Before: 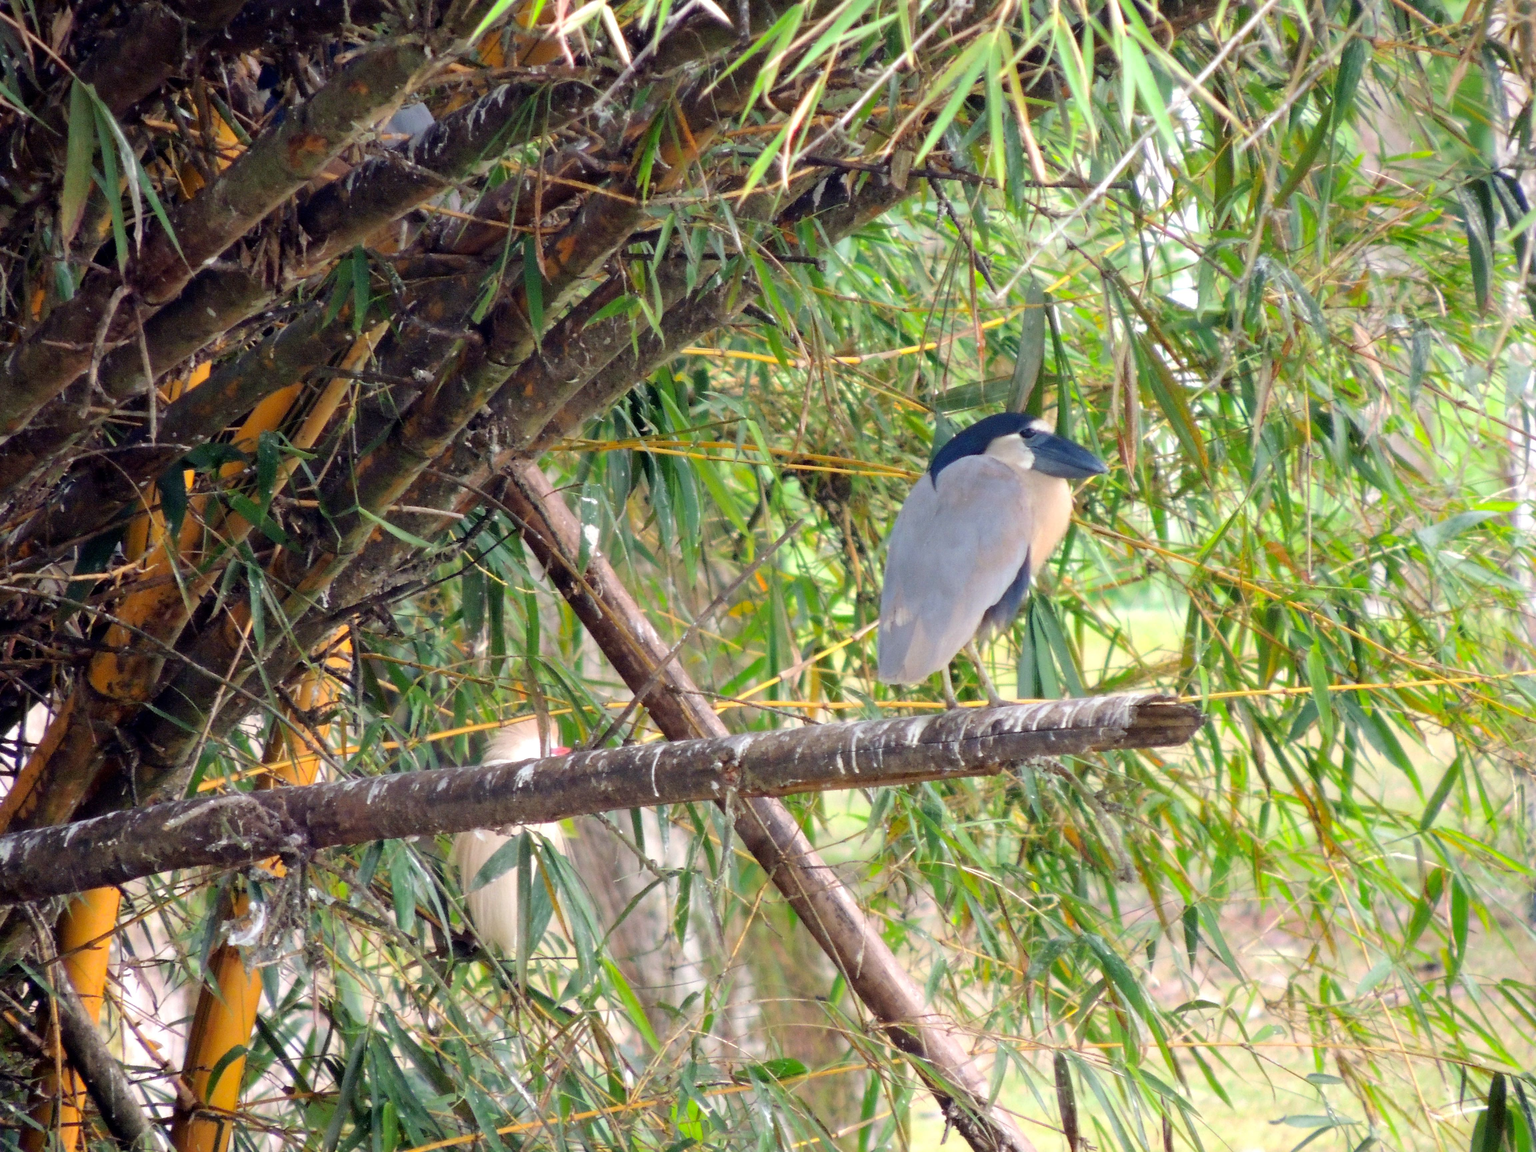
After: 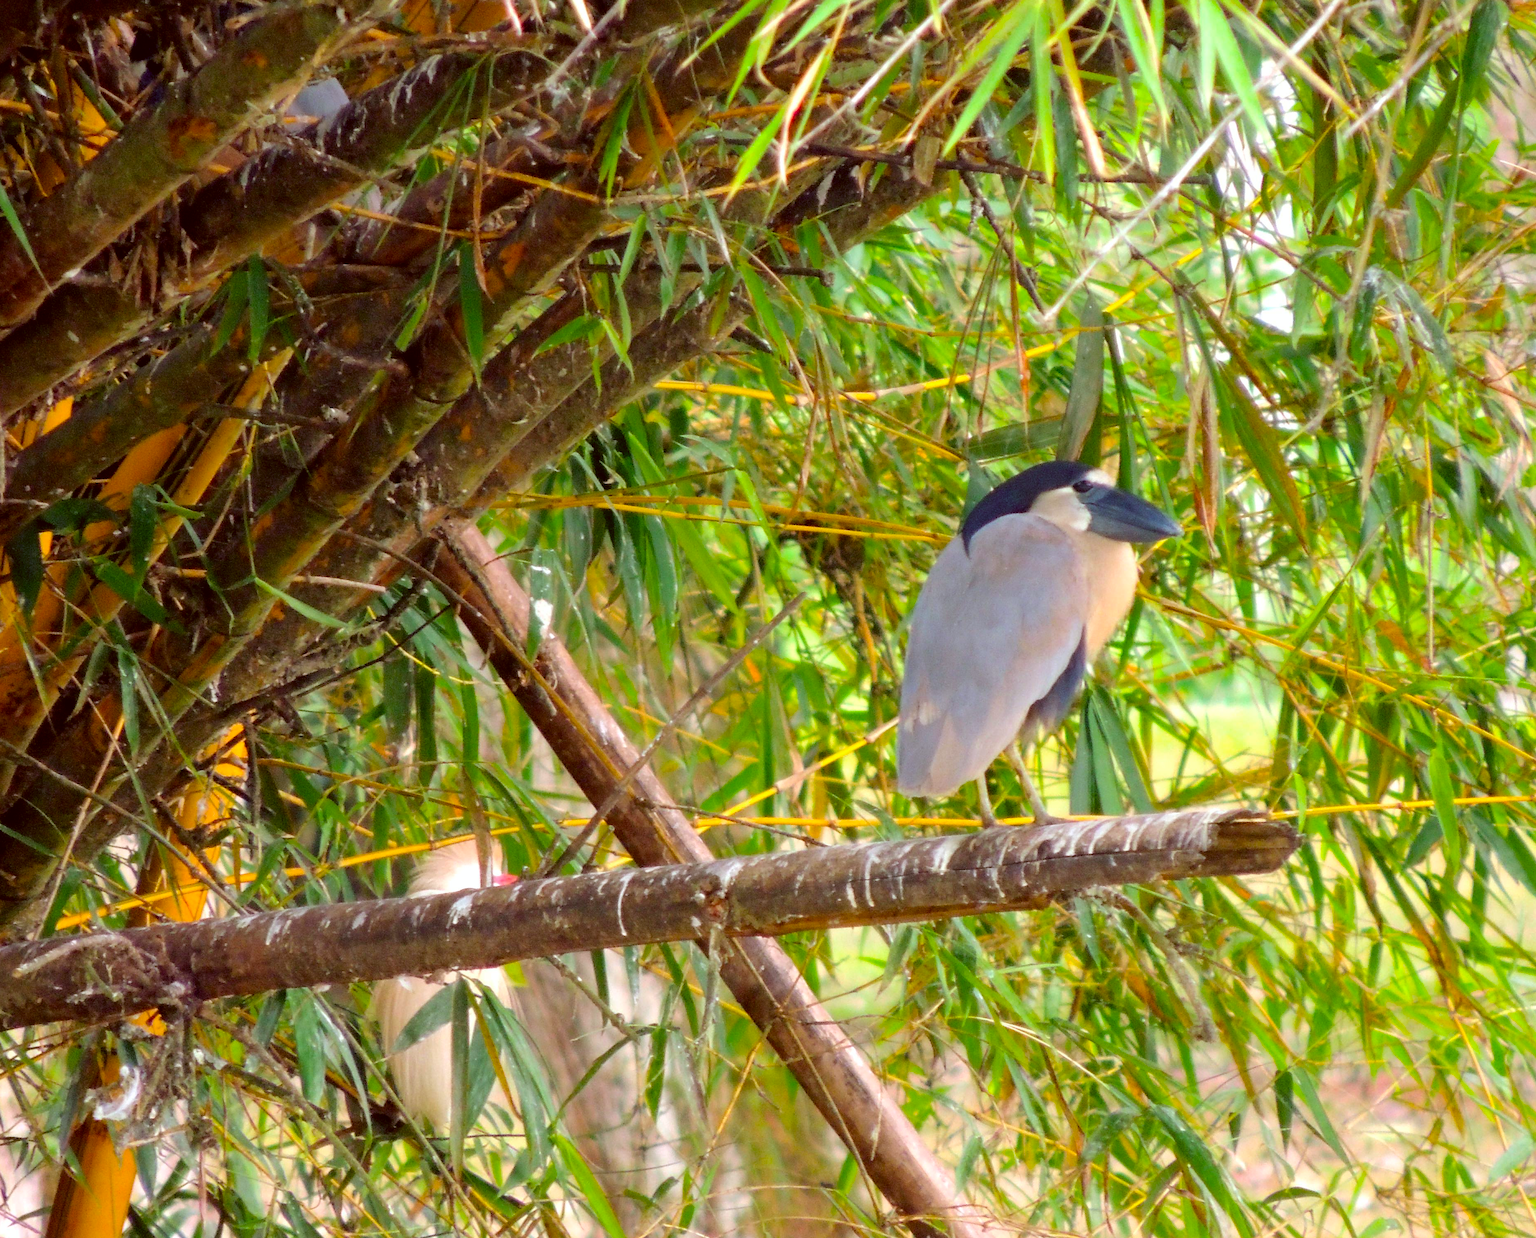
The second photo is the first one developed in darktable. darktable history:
color balance rgb: perceptual saturation grading › global saturation 40%, global vibrance 15%
crop: left 9.929%, top 3.475%, right 9.188%, bottom 9.529%
color correction: highlights a* -0.482, highlights b* 0.161, shadows a* 4.66, shadows b* 20.72
